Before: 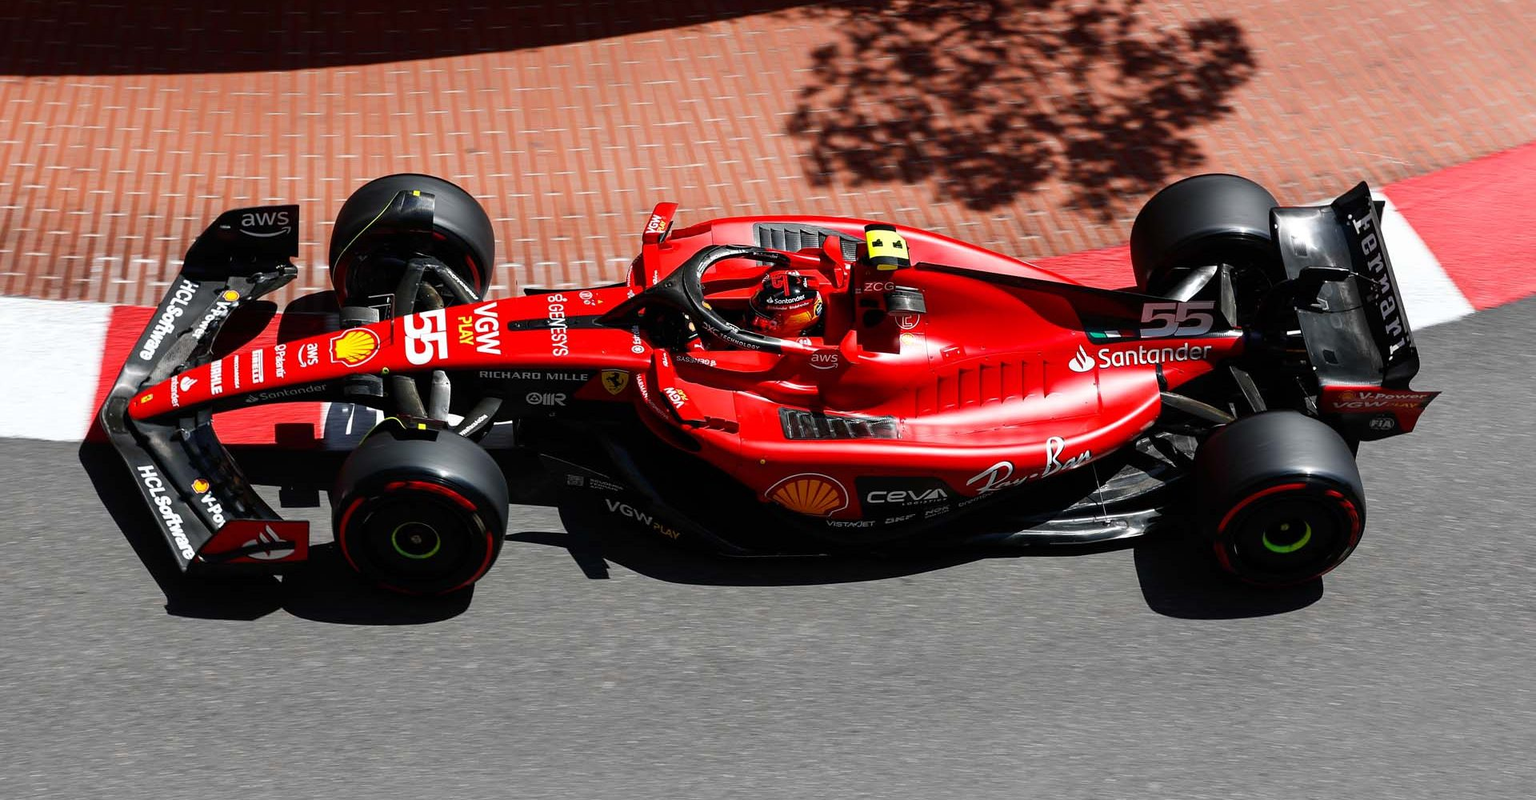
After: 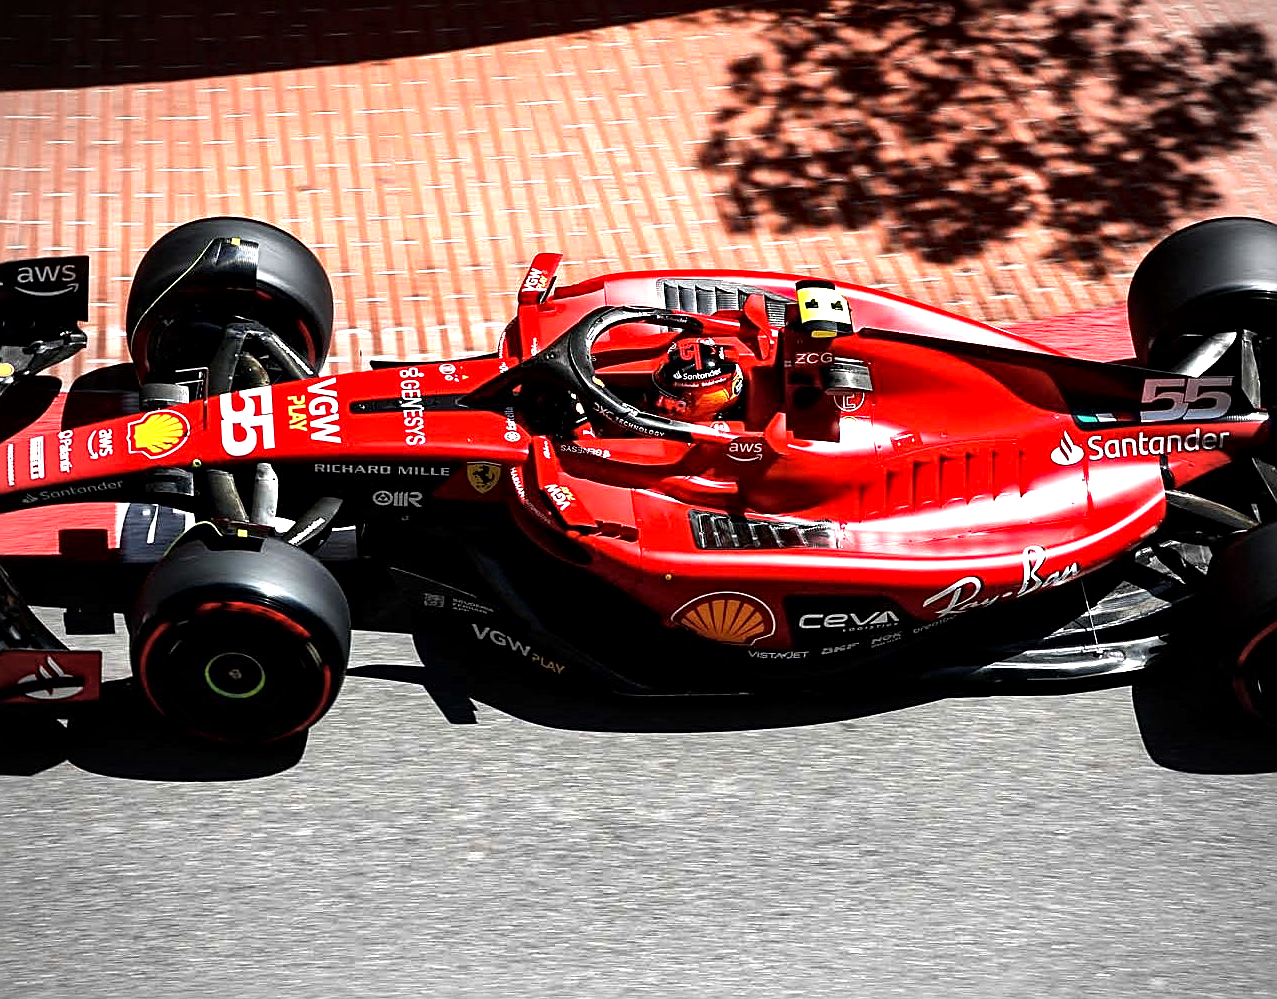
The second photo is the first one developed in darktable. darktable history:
exposure: black level correction 0.001, exposure 0.499 EV, compensate exposure bias true, compensate highlight preservation false
crop and rotate: left 14.856%, right 18.588%
sharpen: on, module defaults
local contrast: mode bilateral grid, contrast 21, coarseness 19, detail 163%, midtone range 0.2
tone equalizer: -8 EV -0.769 EV, -7 EV -0.704 EV, -6 EV -0.603 EV, -5 EV -0.362 EV, -3 EV 0.402 EV, -2 EV 0.6 EV, -1 EV 0.681 EV, +0 EV 0.735 EV, edges refinement/feathering 500, mask exposure compensation -1.57 EV, preserve details no
vignetting: on, module defaults
